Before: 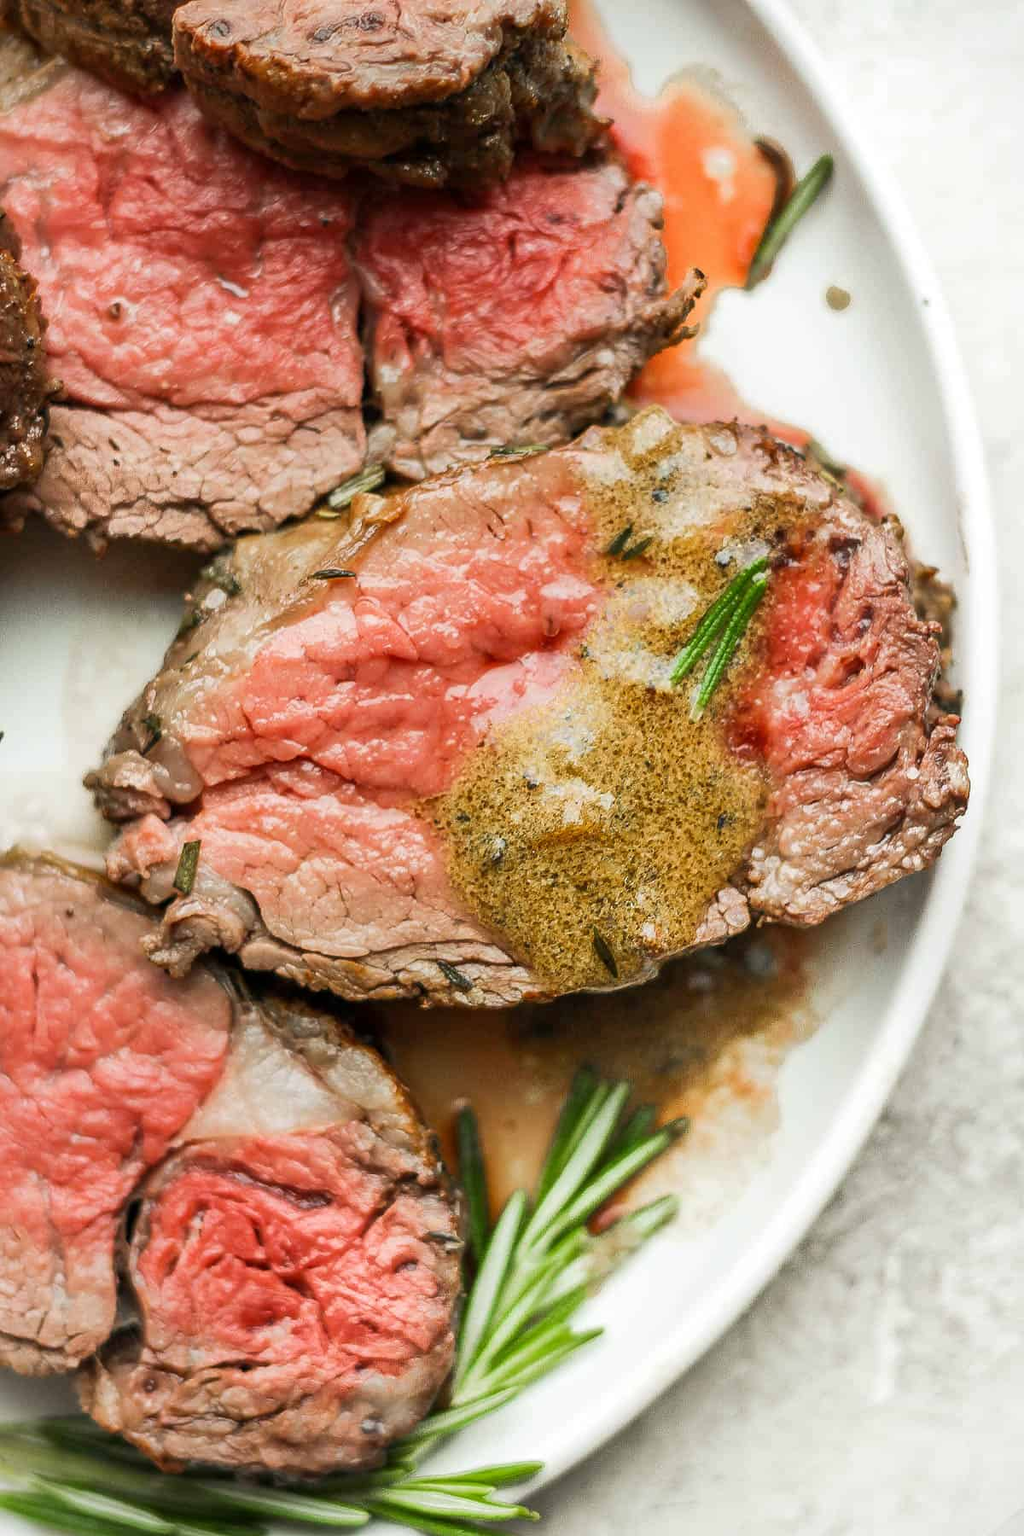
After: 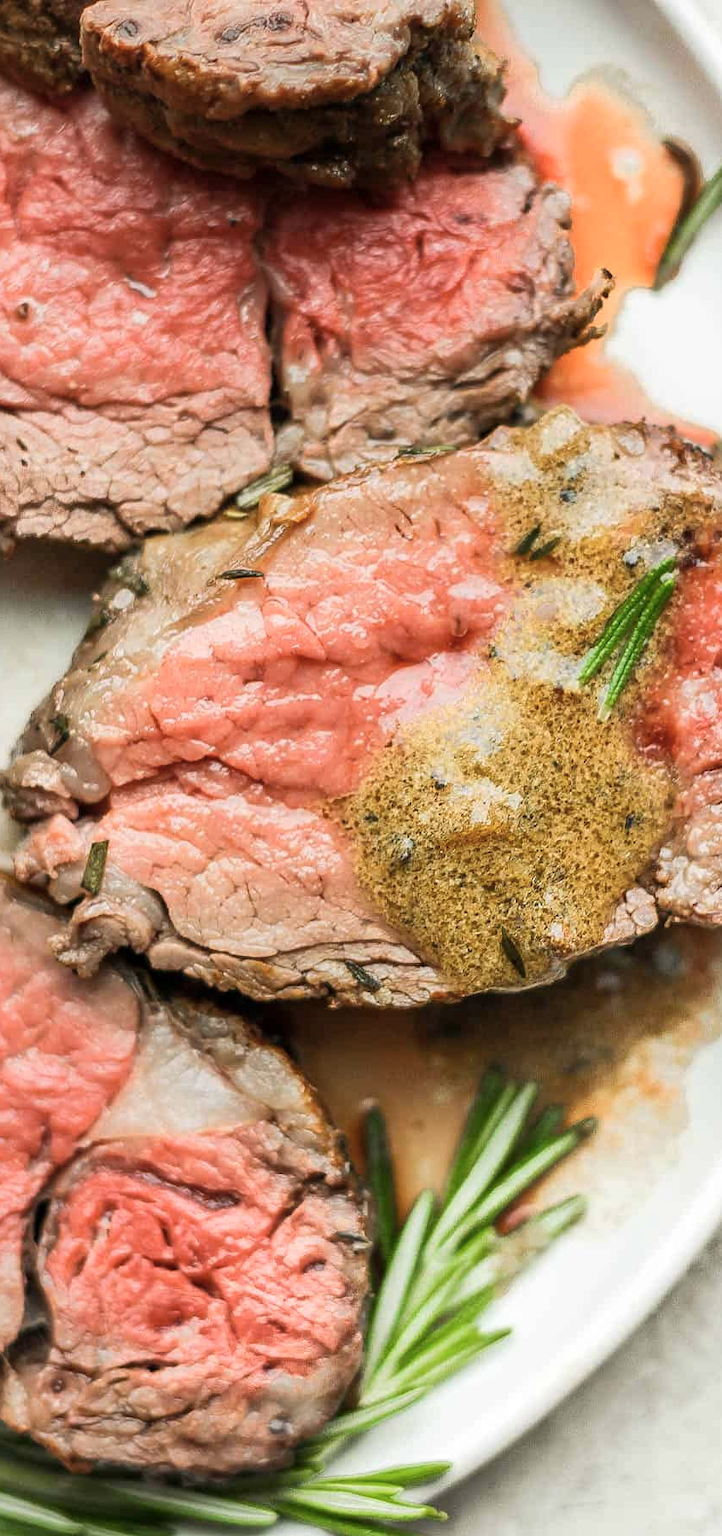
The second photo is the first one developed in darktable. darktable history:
crop and rotate: left 9.011%, right 20.38%
color zones: curves: ch0 [(0, 0.558) (0.143, 0.559) (0.286, 0.529) (0.429, 0.505) (0.571, 0.5) (0.714, 0.5) (0.857, 0.5) (1, 0.558)]; ch1 [(0, 0.469) (0.01, 0.469) (0.12, 0.446) (0.248, 0.469) (0.5, 0.5) (0.748, 0.5) (0.99, 0.469) (1, 0.469)]
